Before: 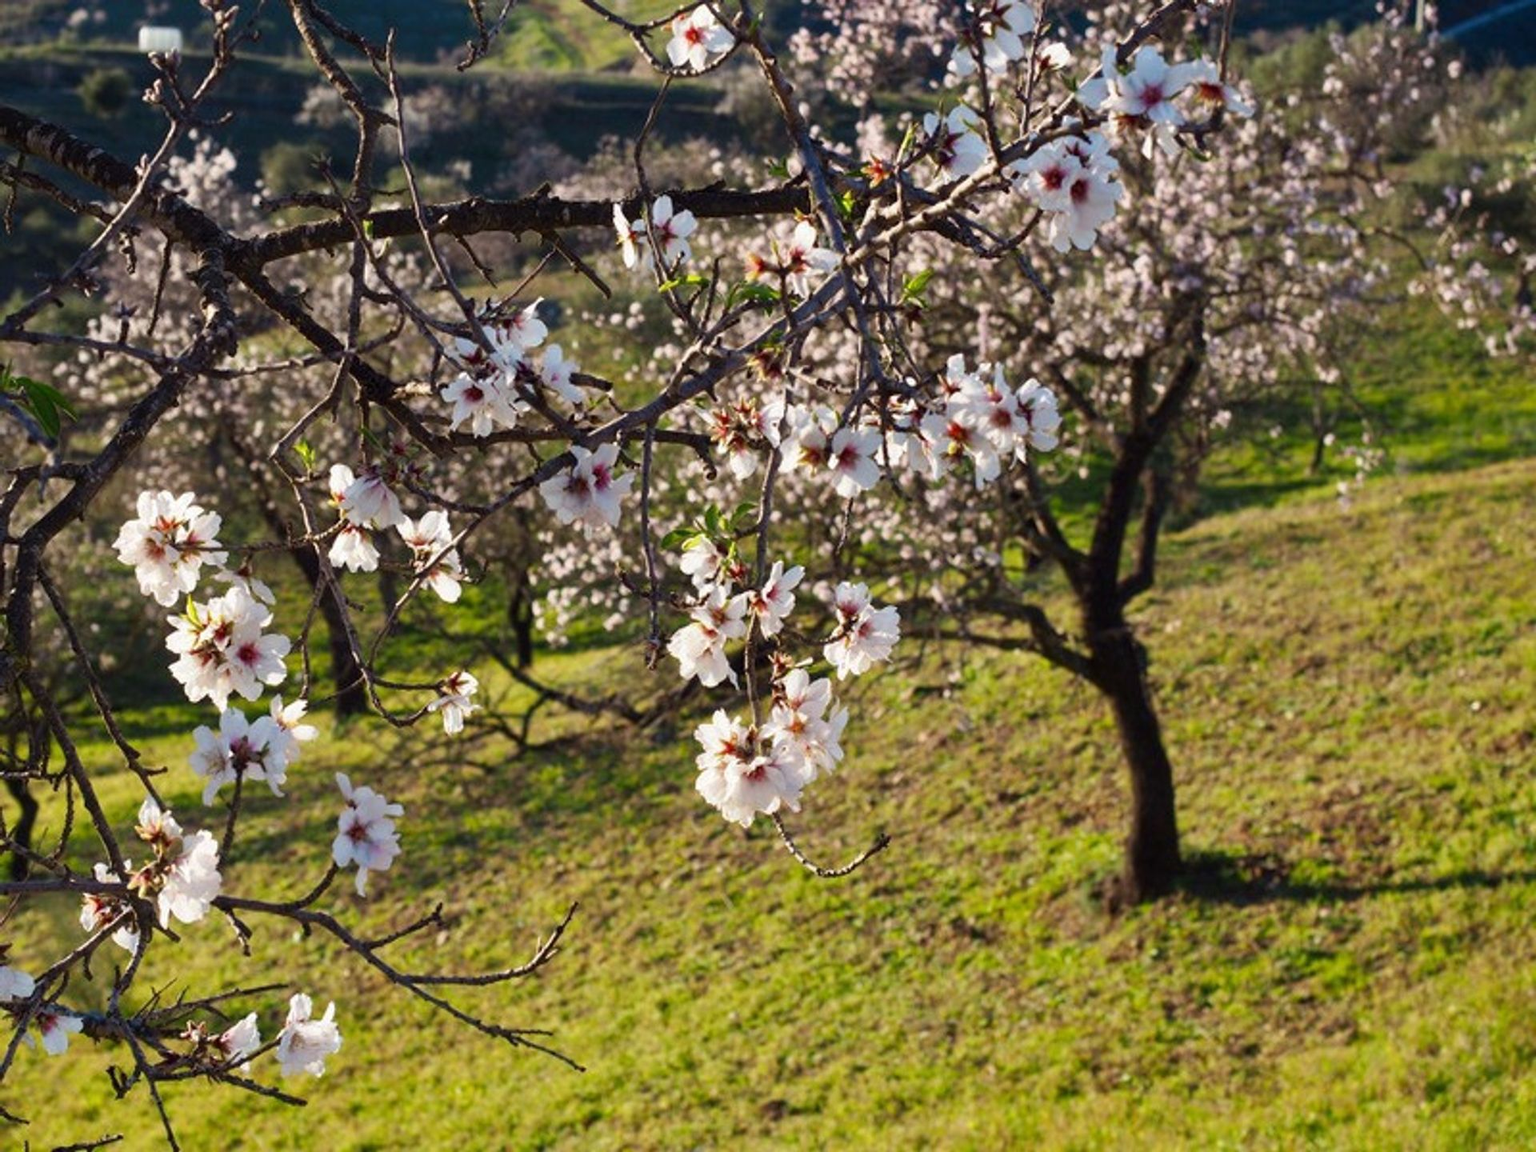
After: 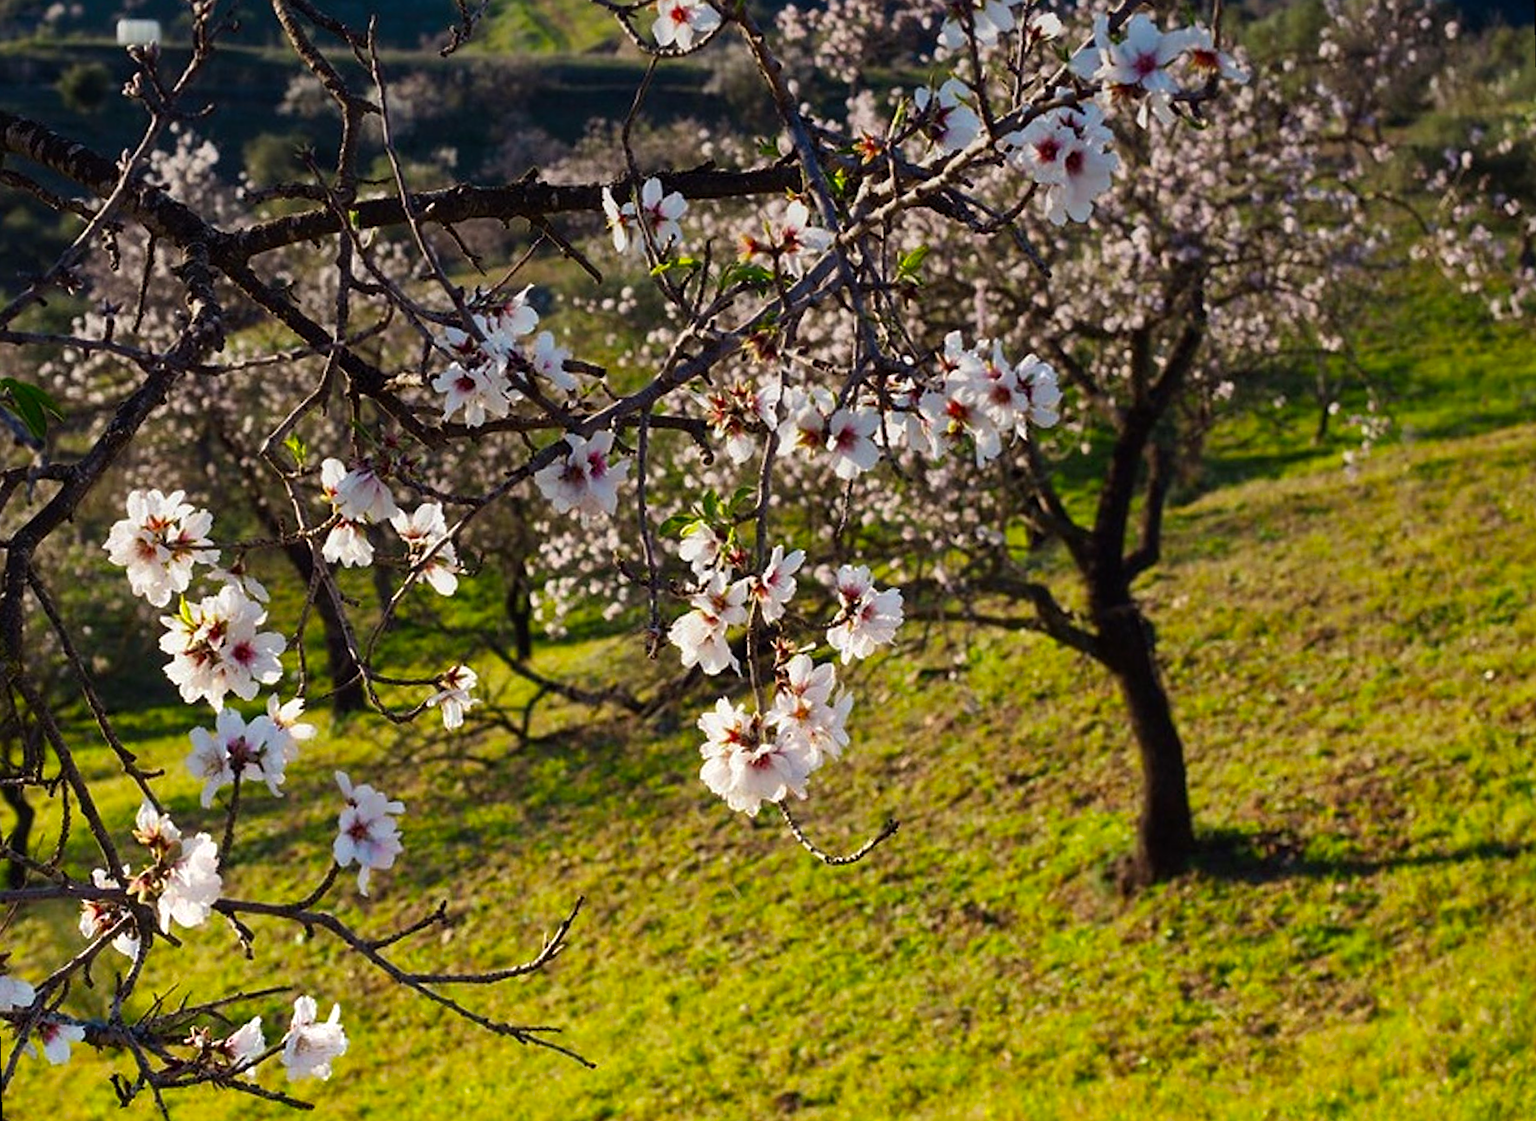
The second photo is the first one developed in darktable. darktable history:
graduated density: on, module defaults
sharpen: on, module defaults
rotate and perspective: rotation -1.42°, crop left 0.016, crop right 0.984, crop top 0.035, crop bottom 0.965
color balance: contrast 6.48%, output saturation 113.3%
